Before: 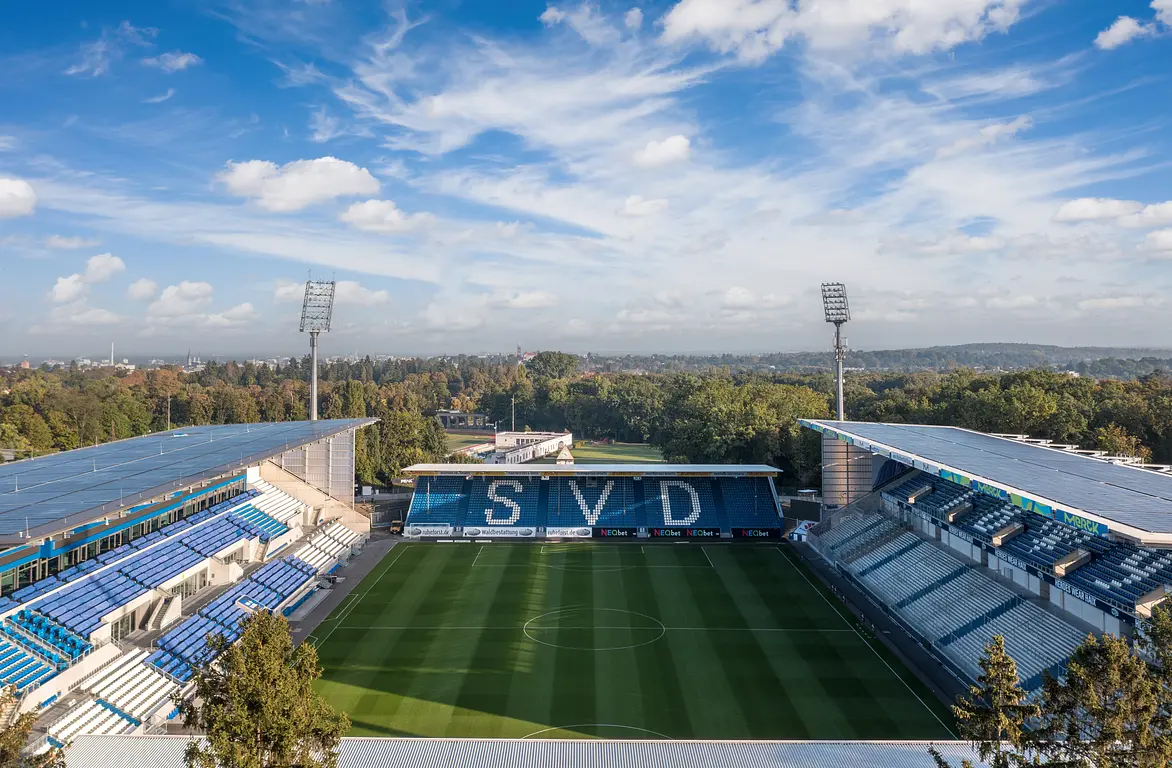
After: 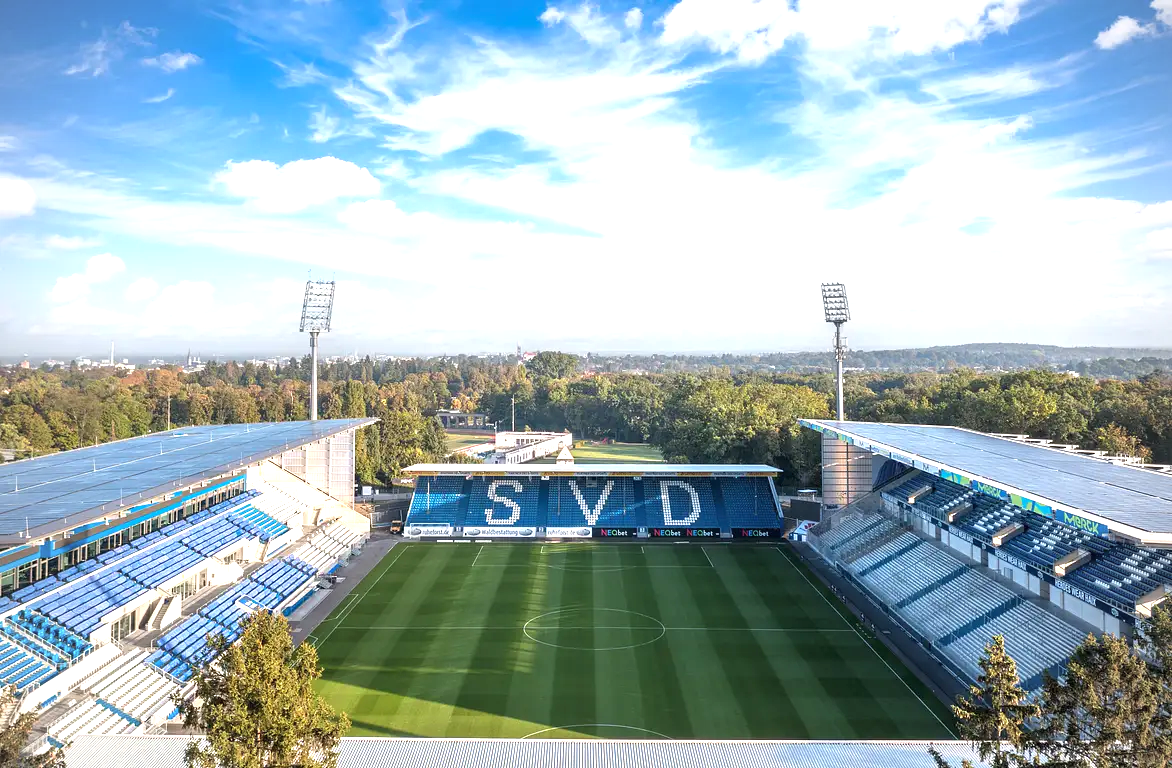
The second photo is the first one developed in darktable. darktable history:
exposure: black level correction 0, exposure 1.1 EV, compensate highlight preservation false
shadows and highlights: shadows 25, highlights -25
vignetting: fall-off radius 60.92%
